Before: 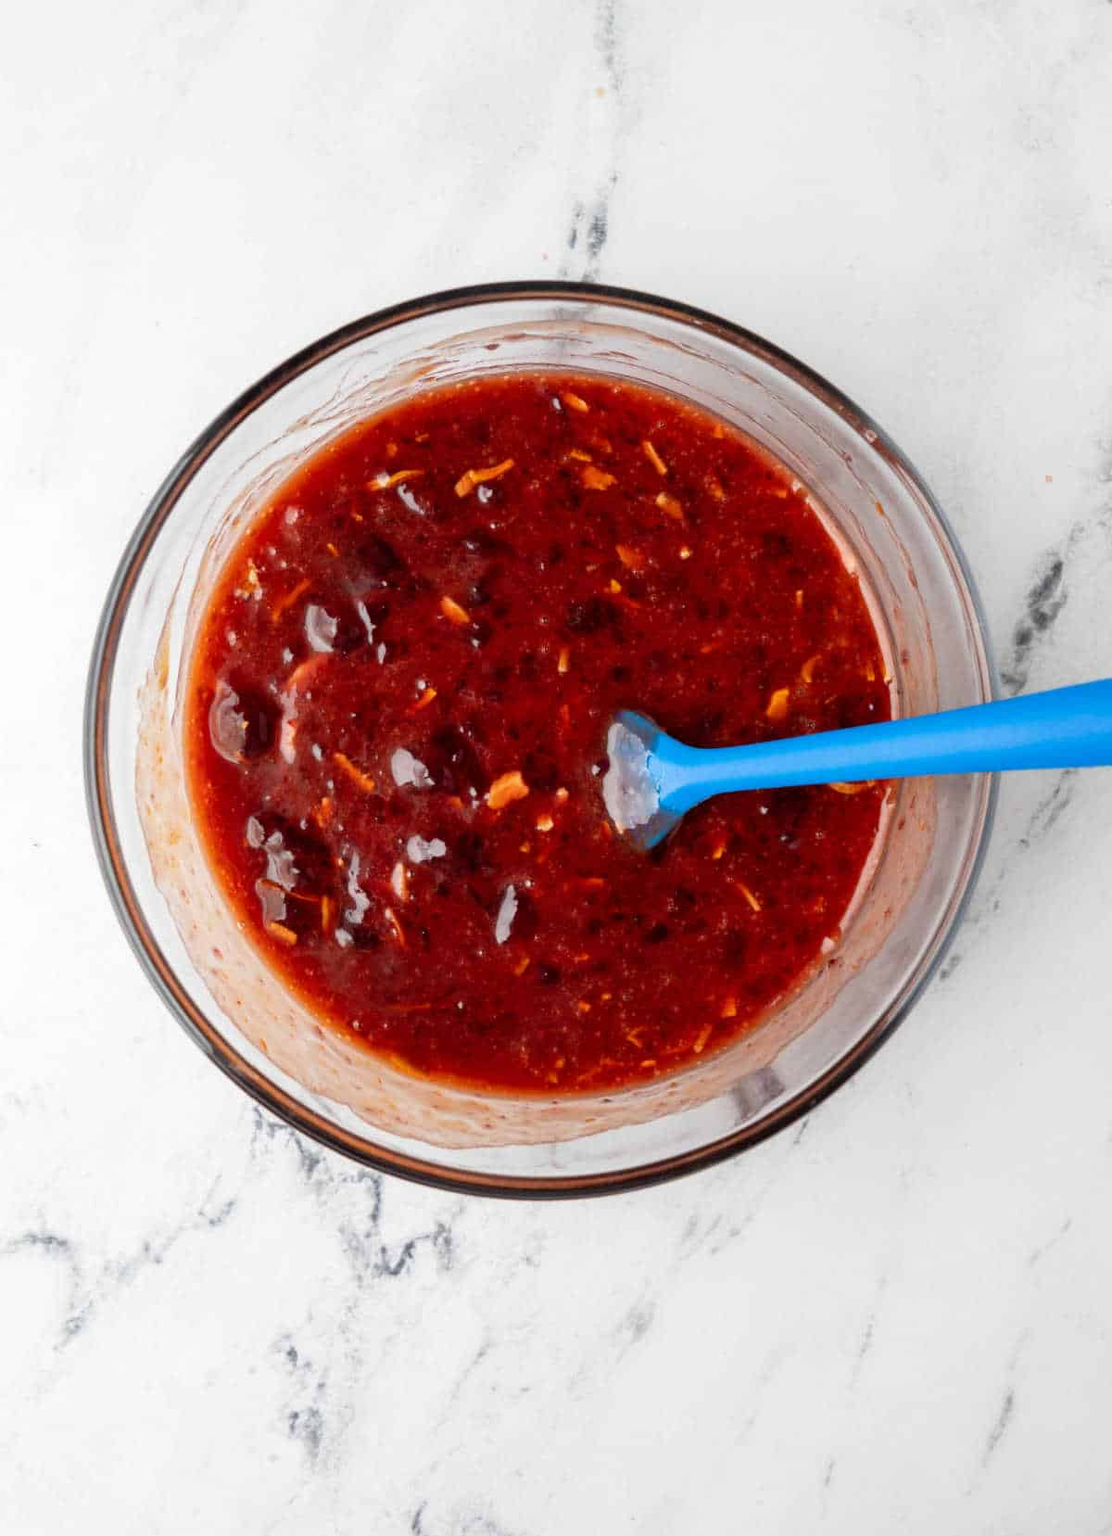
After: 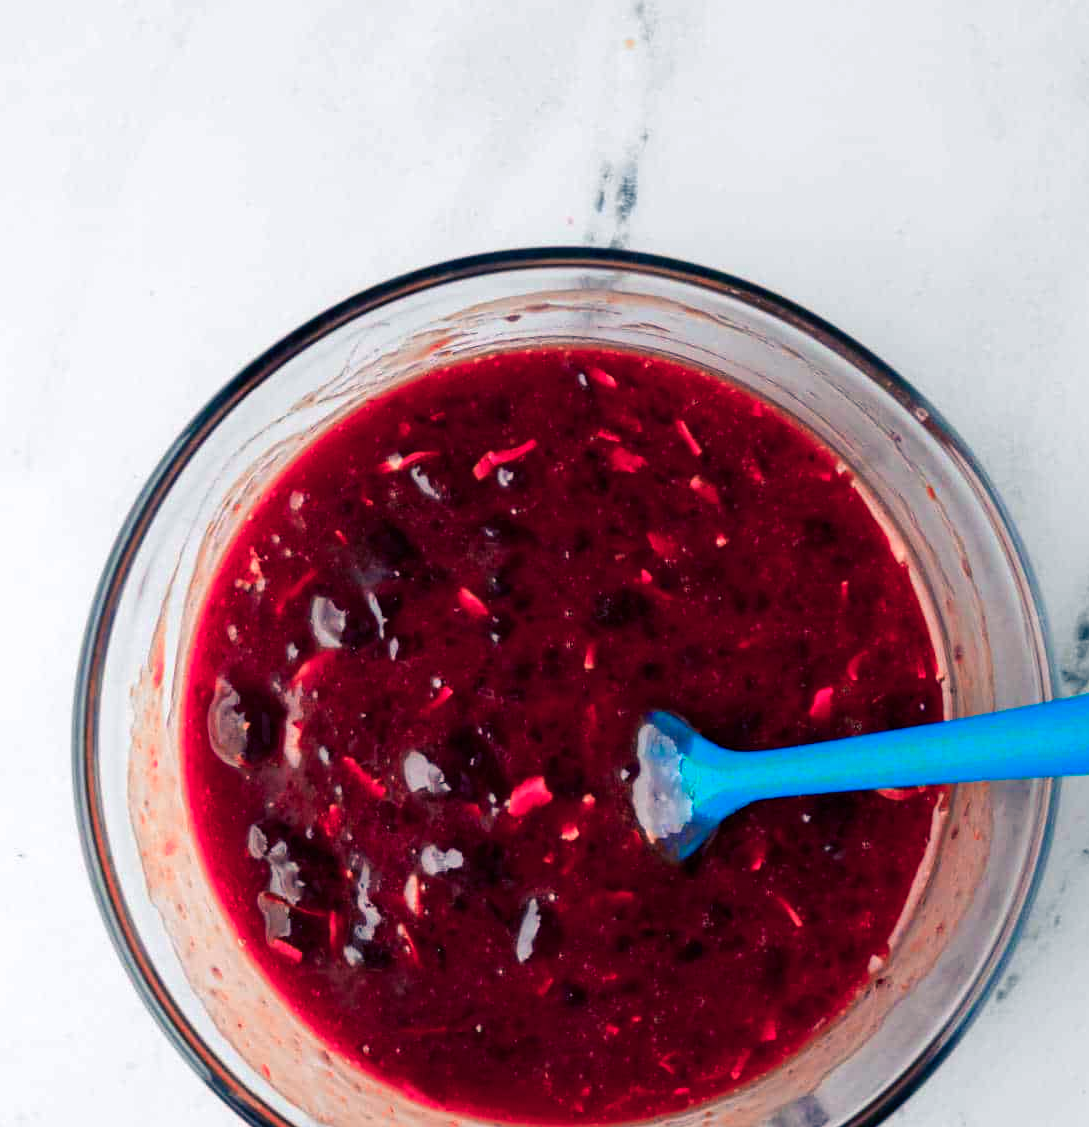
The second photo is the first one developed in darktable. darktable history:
color balance rgb: shadows lift › luminance -40.715%, shadows lift › chroma 13.855%, shadows lift › hue 257.79°, power › luminance -7.924%, power › chroma 1.115%, power › hue 217.08°, perceptual saturation grading › global saturation 37.319%, global vibrance 20.554%
color zones: curves: ch2 [(0, 0.488) (0.143, 0.417) (0.286, 0.212) (0.429, 0.179) (0.571, 0.154) (0.714, 0.415) (0.857, 0.495) (1, 0.488)]
exposure: compensate highlight preservation false
crop: left 1.577%, top 3.433%, right 7.604%, bottom 28.504%
